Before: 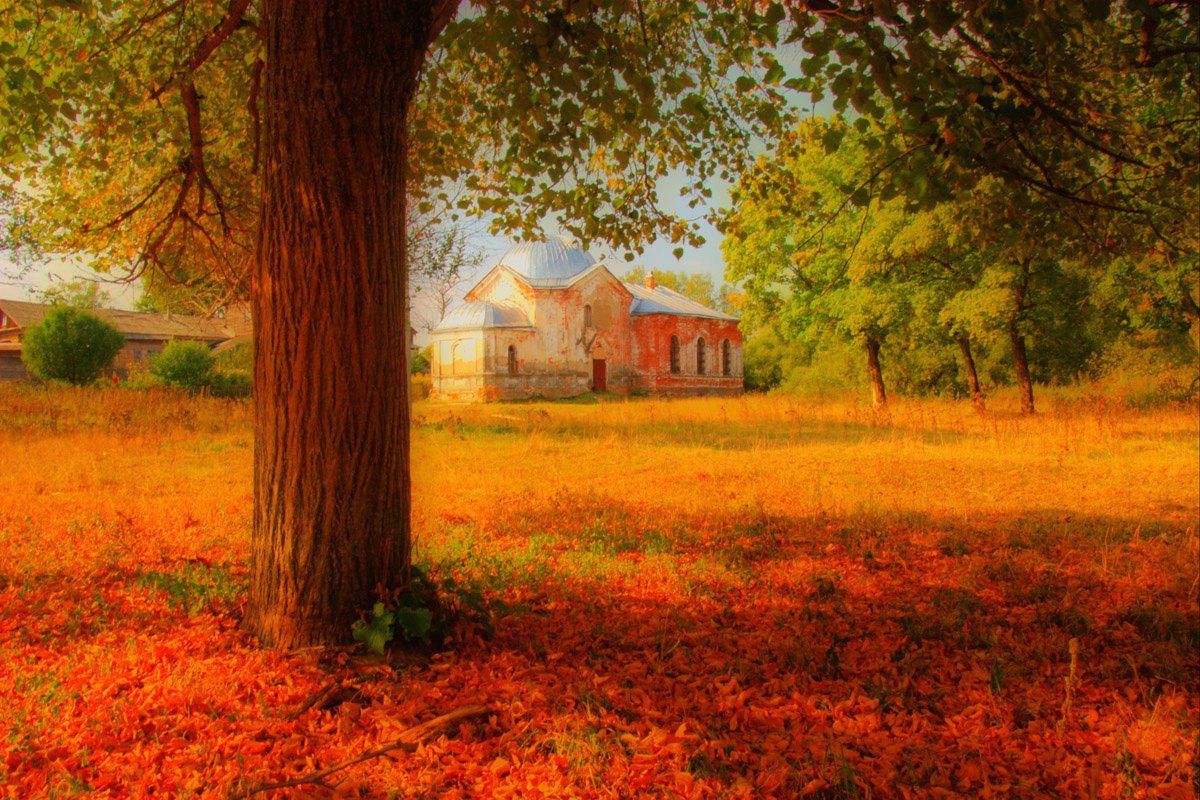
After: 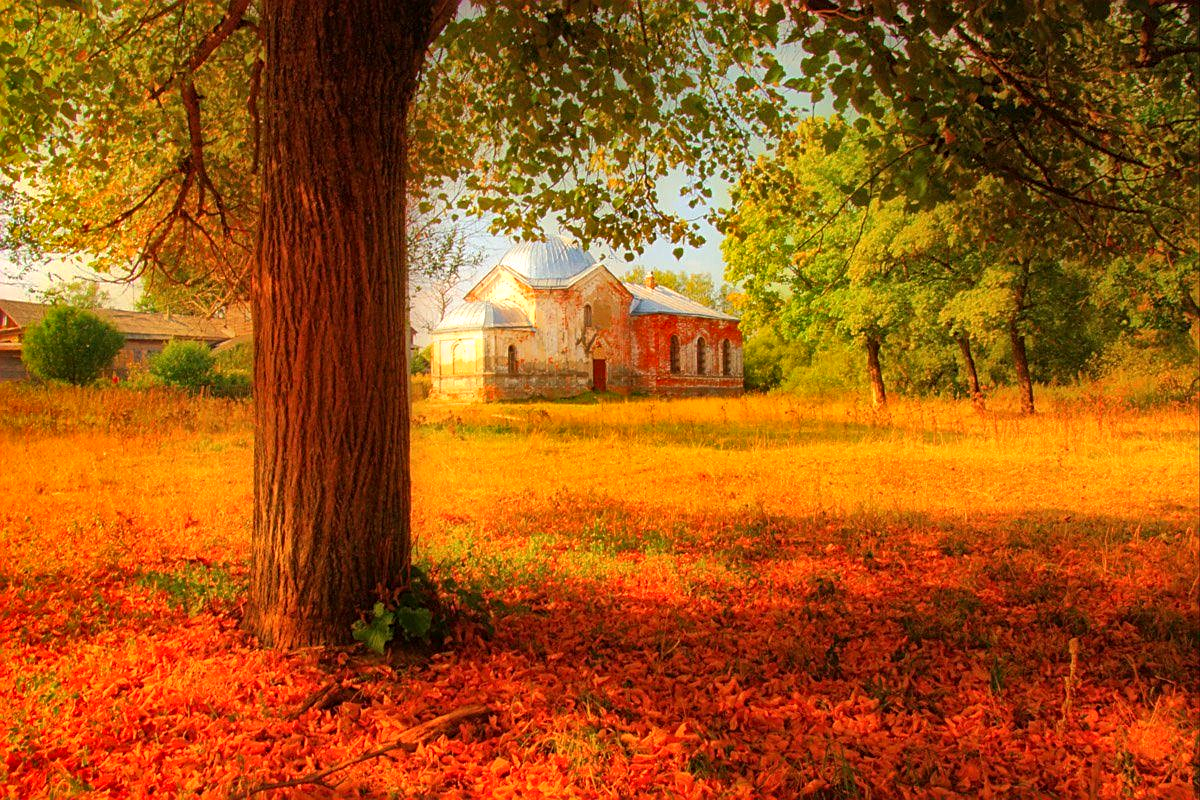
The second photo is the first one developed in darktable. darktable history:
exposure: black level correction 0.001, exposure 0.5 EV, compensate exposure bias true, compensate highlight preservation false
shadows and highlights: shadows 20.91, highlights -82.73, soften with gaussian
sharpen: on, module defaults
